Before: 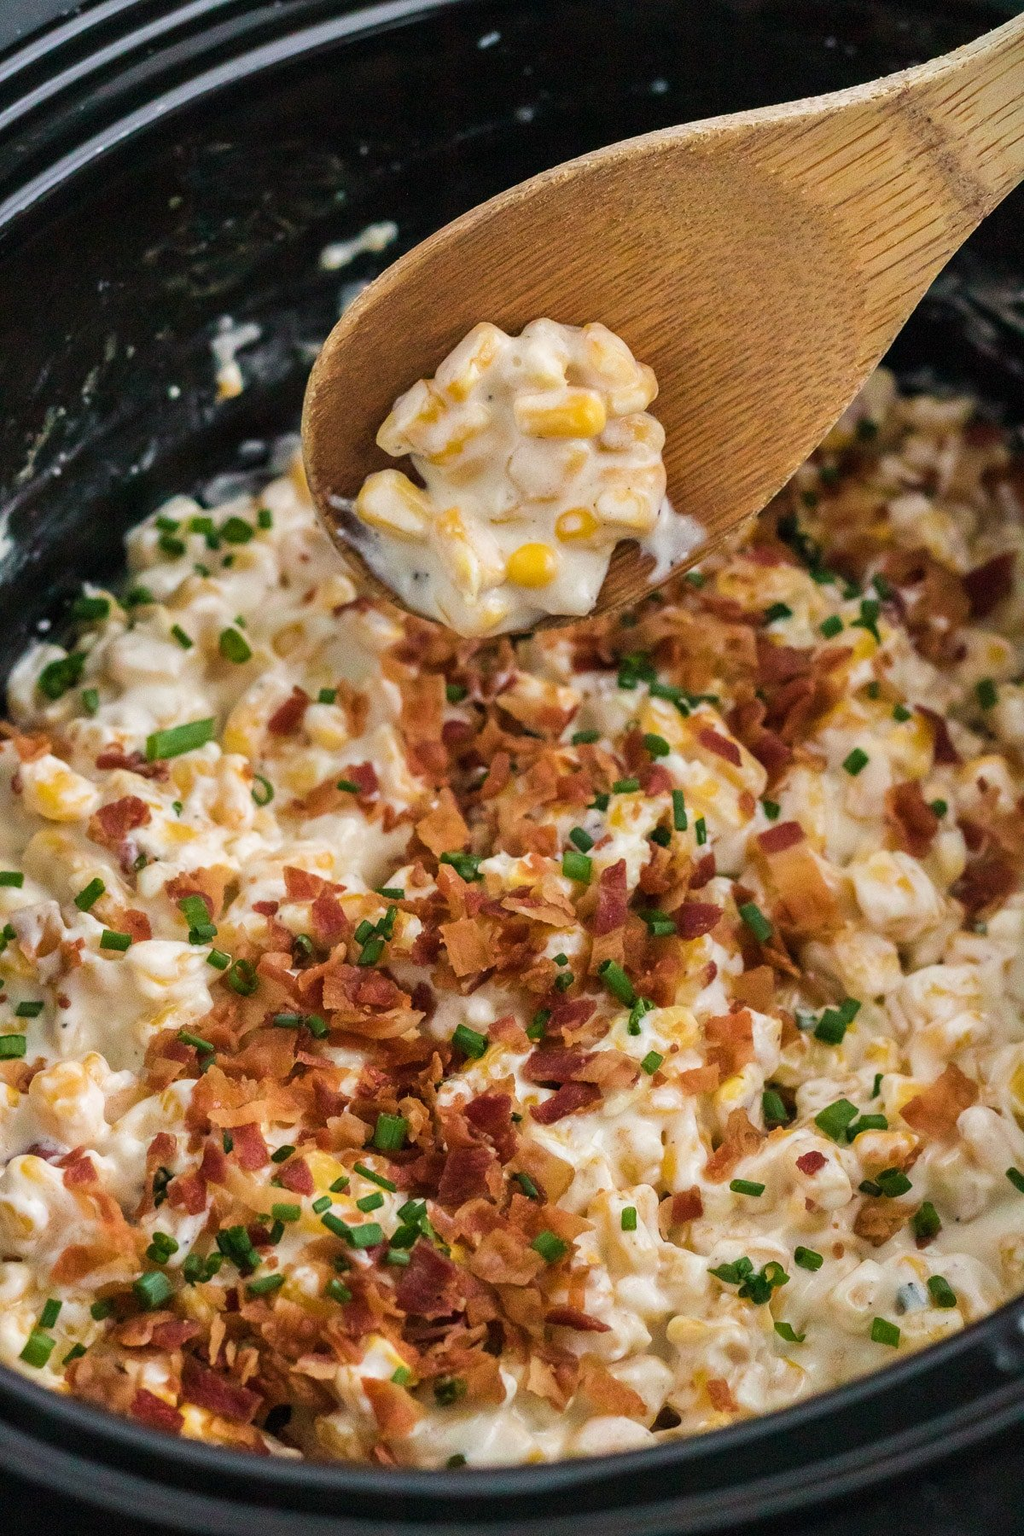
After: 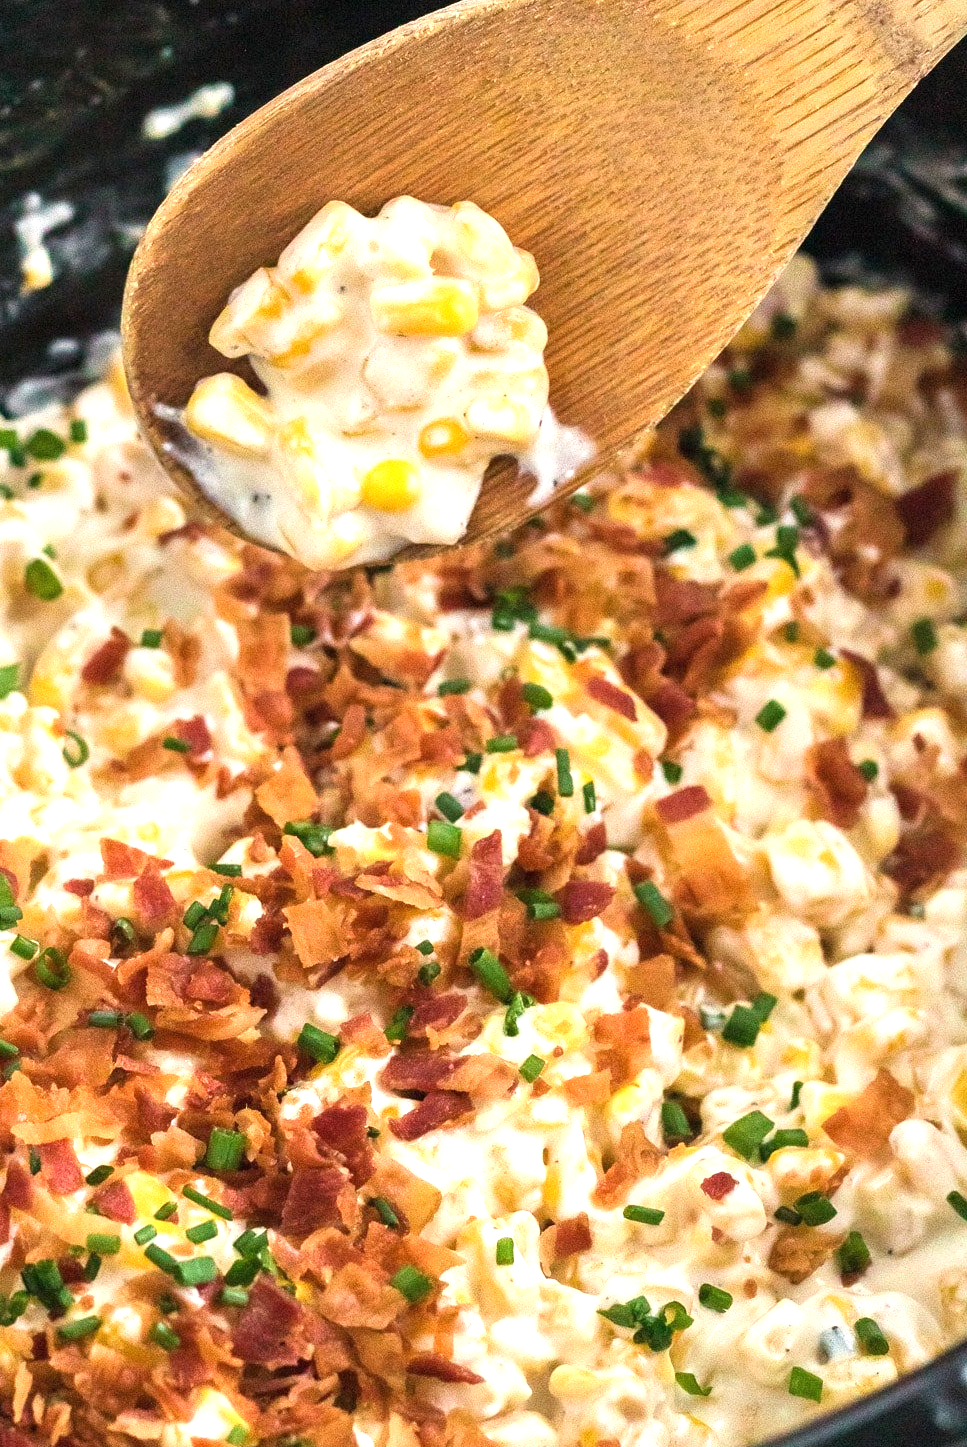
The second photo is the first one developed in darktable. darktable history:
crop: left 19.348%, top 9.868%, right 0%, bottom 9.702%
exposure: black level correction 0, exposure 1 EV, compensate exposure bias true, compensate highlight preservation false
